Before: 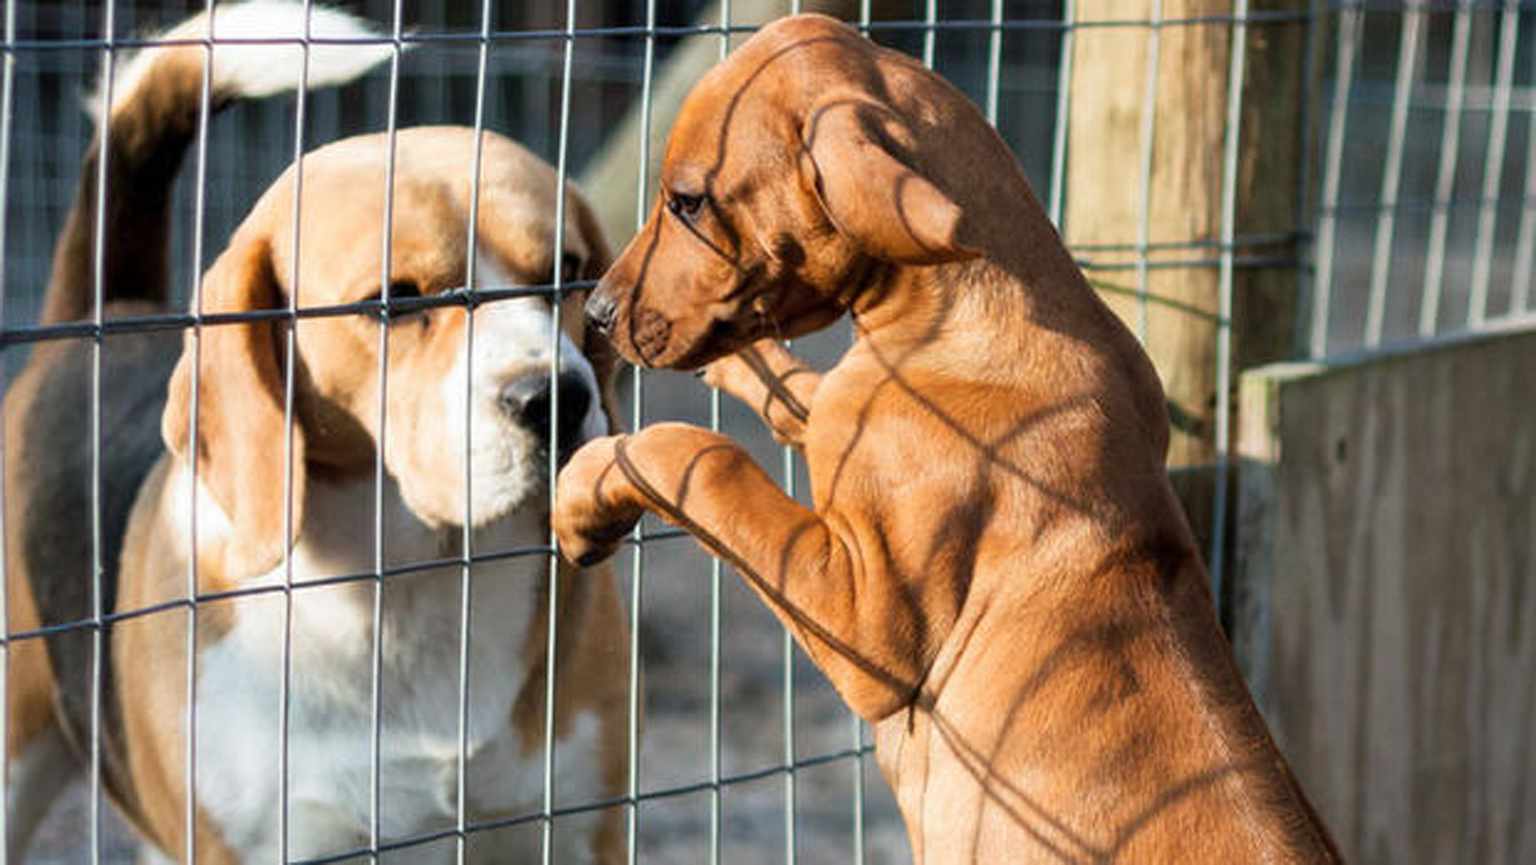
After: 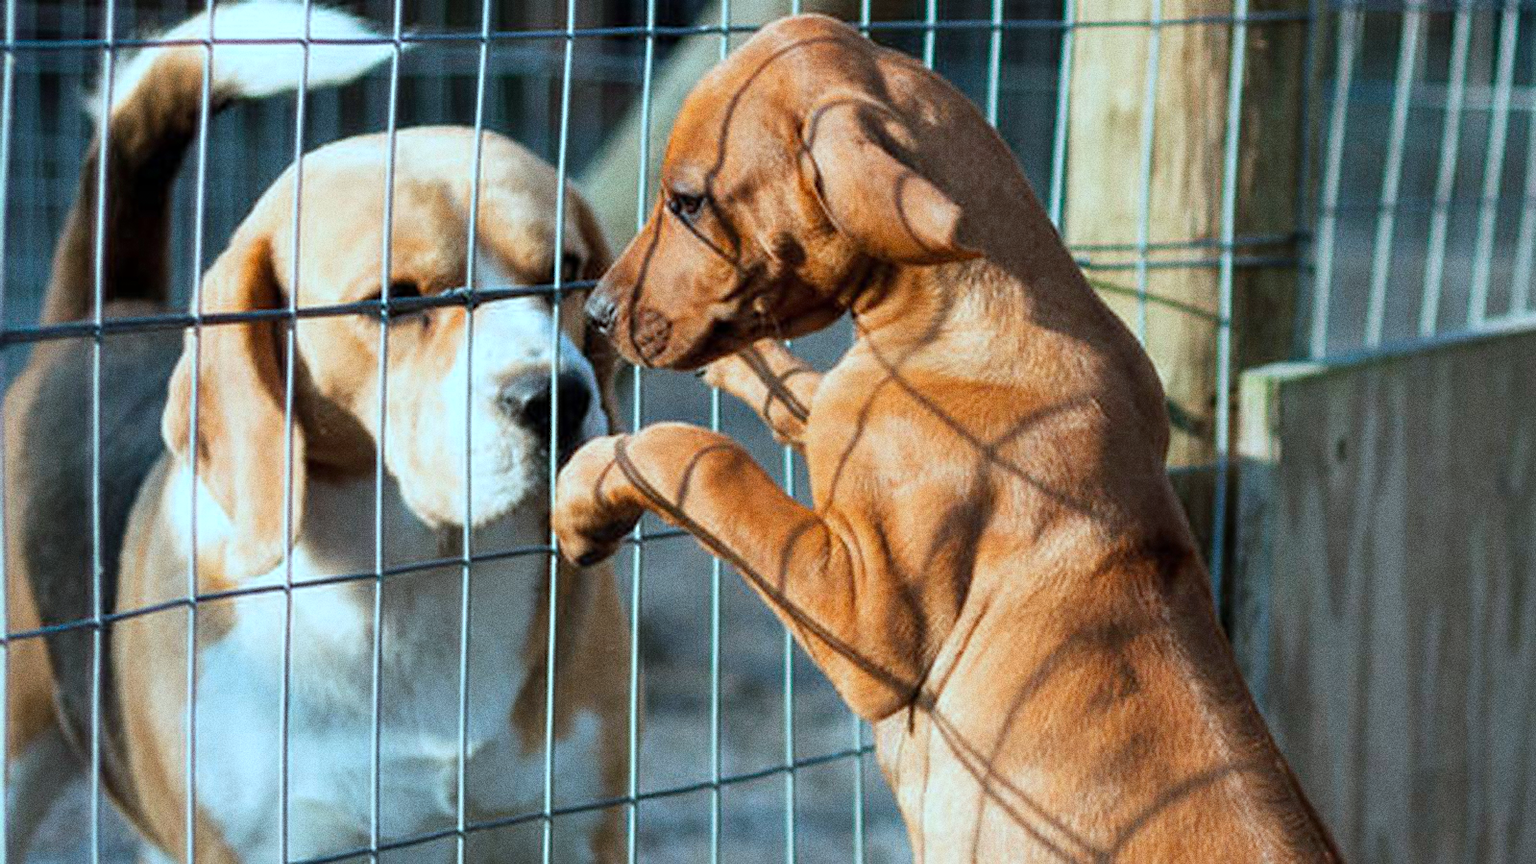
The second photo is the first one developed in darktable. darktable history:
color correction: highlights a* -11.71, highlights b* -15.58
vibrance: vibrance 67%
sharpen: radius 5.325, amount 0.312, threshold 26.433
grain: coarseness 9.61 ISO, strength 35.62%
